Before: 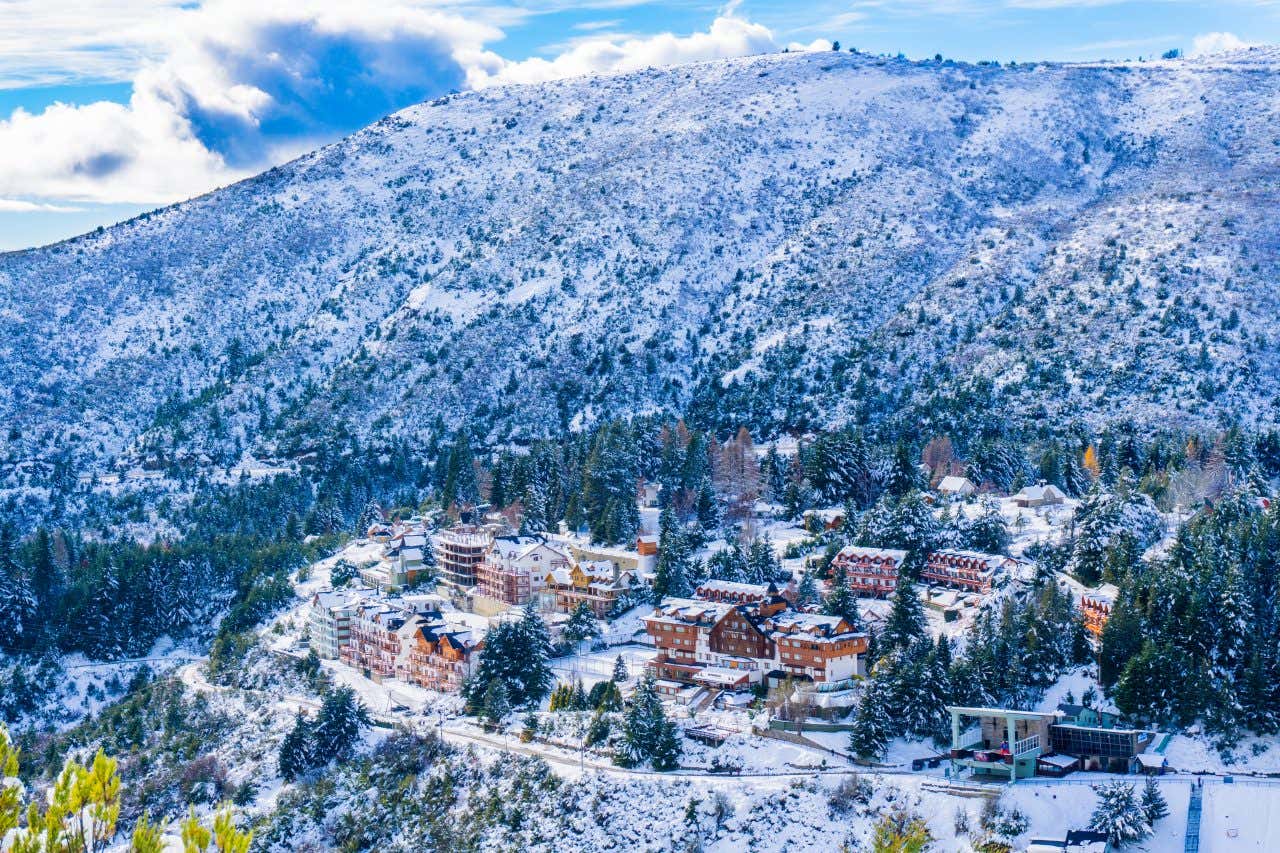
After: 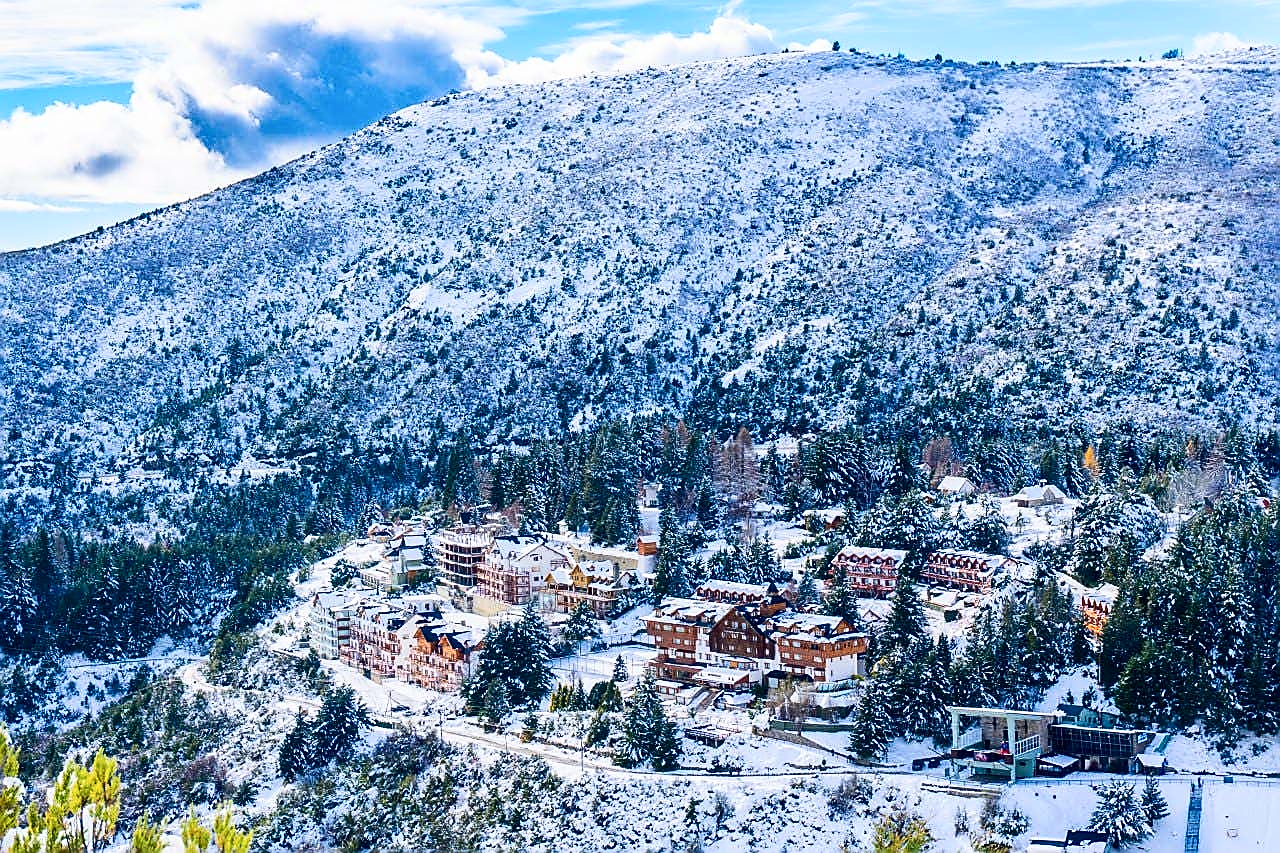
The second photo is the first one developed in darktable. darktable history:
contrast brightness saturation: contrast 0.218
sharpen: radius 1.411, amount 1.249, threshold 0.837
